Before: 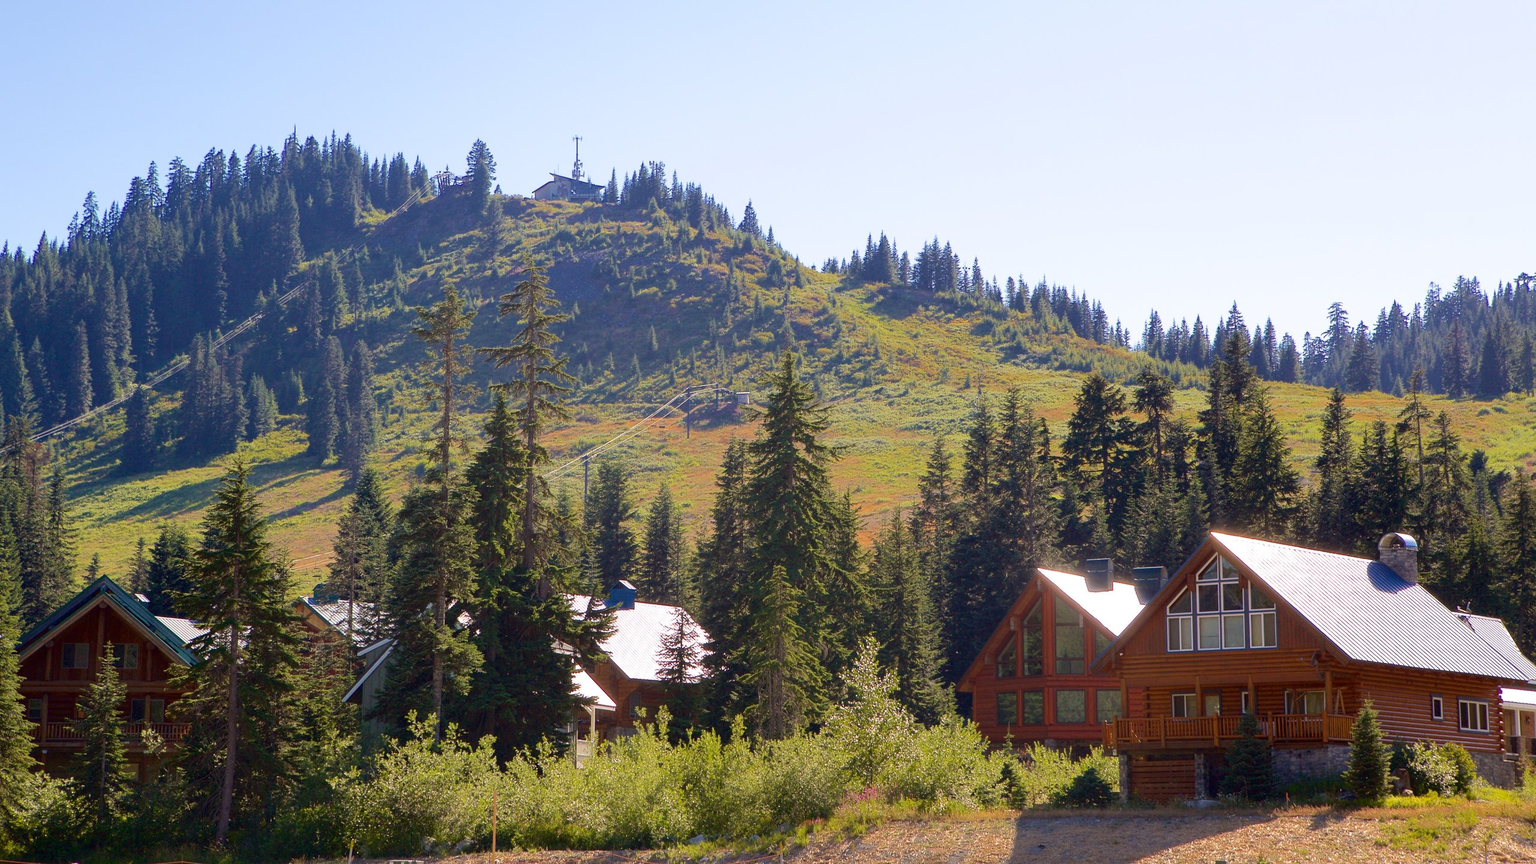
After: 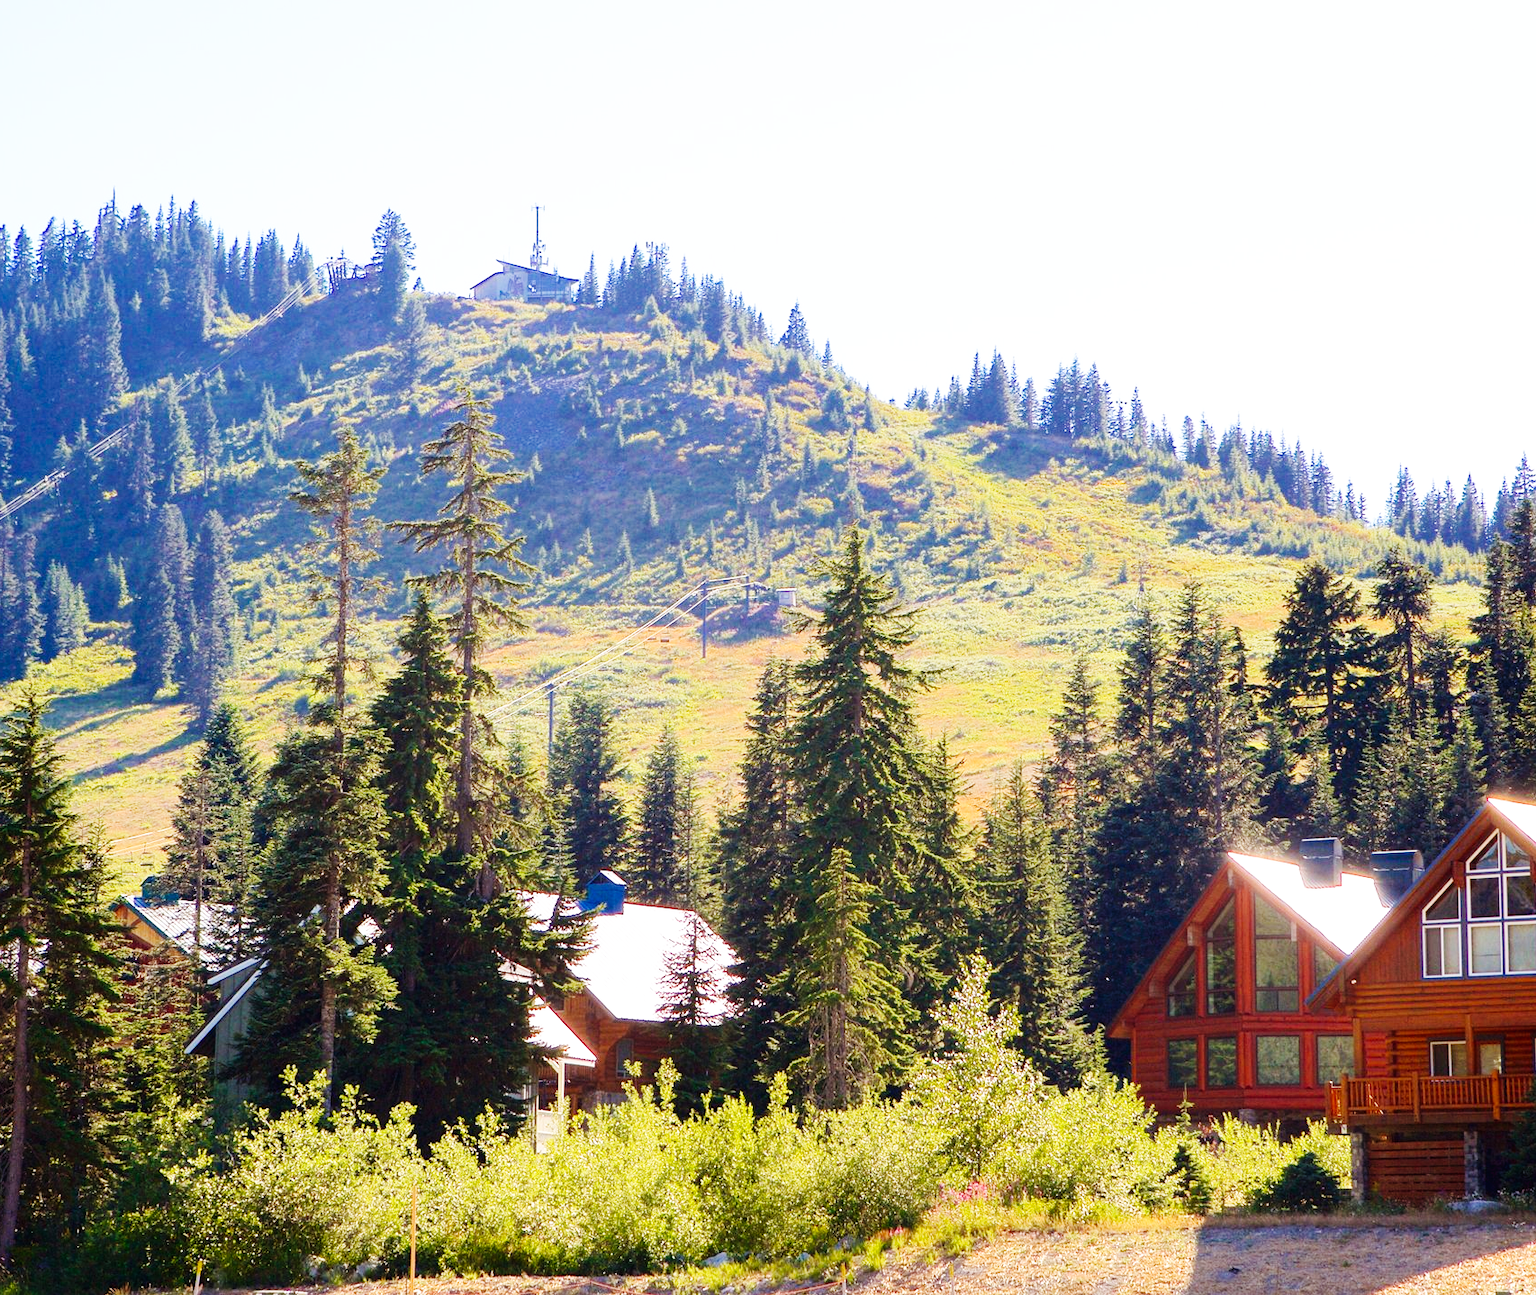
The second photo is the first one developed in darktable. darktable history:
base curve: curves: ch0 [(0, 0.003) (0.001, 0.002) (0.006, 0.004) (0.02, 0.022) (0.048, 0.086) (0.094, 0.234) (0.162, 0.431) (0.258, 0.629) (0.385, 0.8) (0.548, 0.918) (0.751, 0.988) (1, 1)], preserve colors none
crop and rotate: left 14.288%, right 19.048%
